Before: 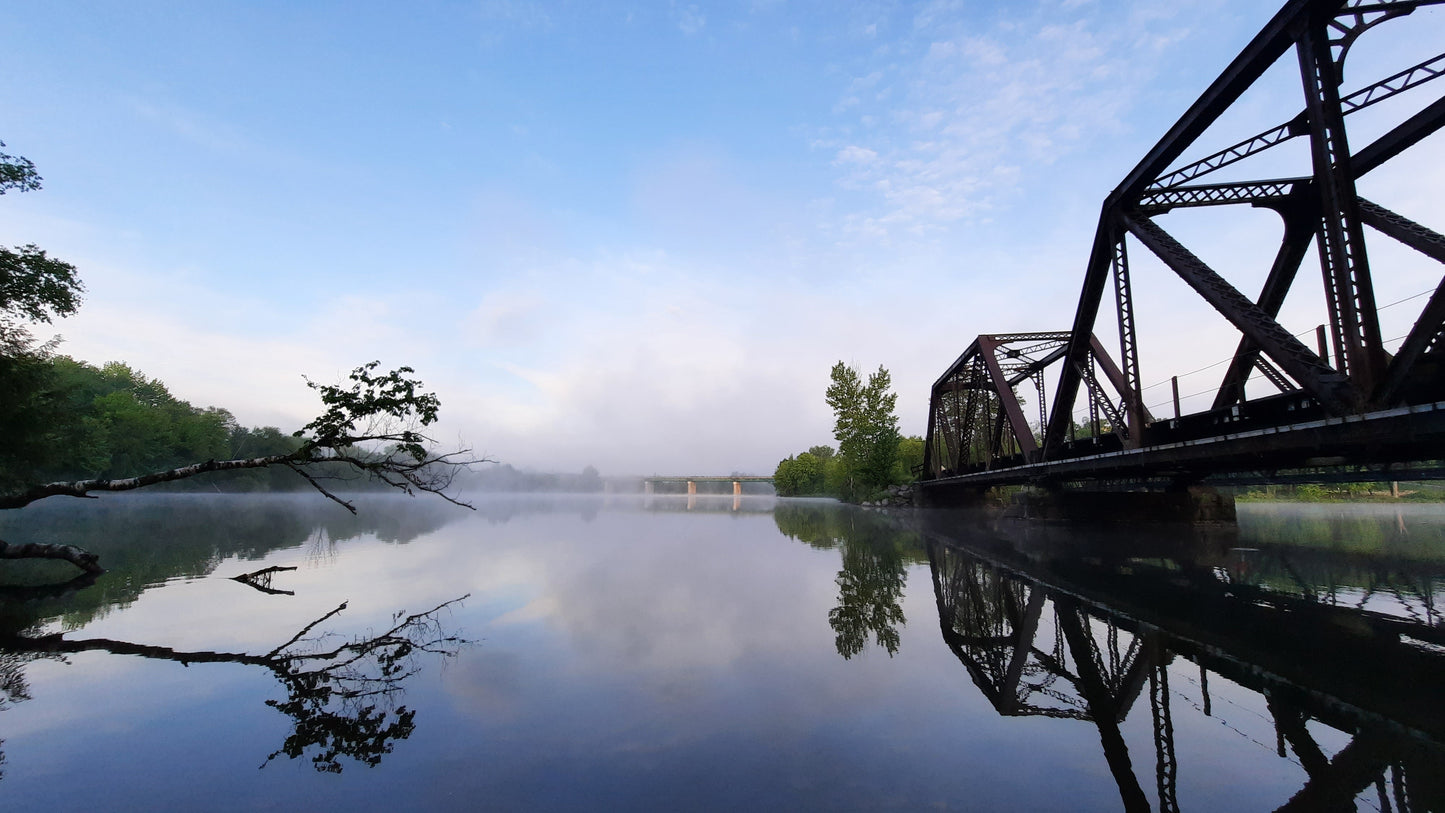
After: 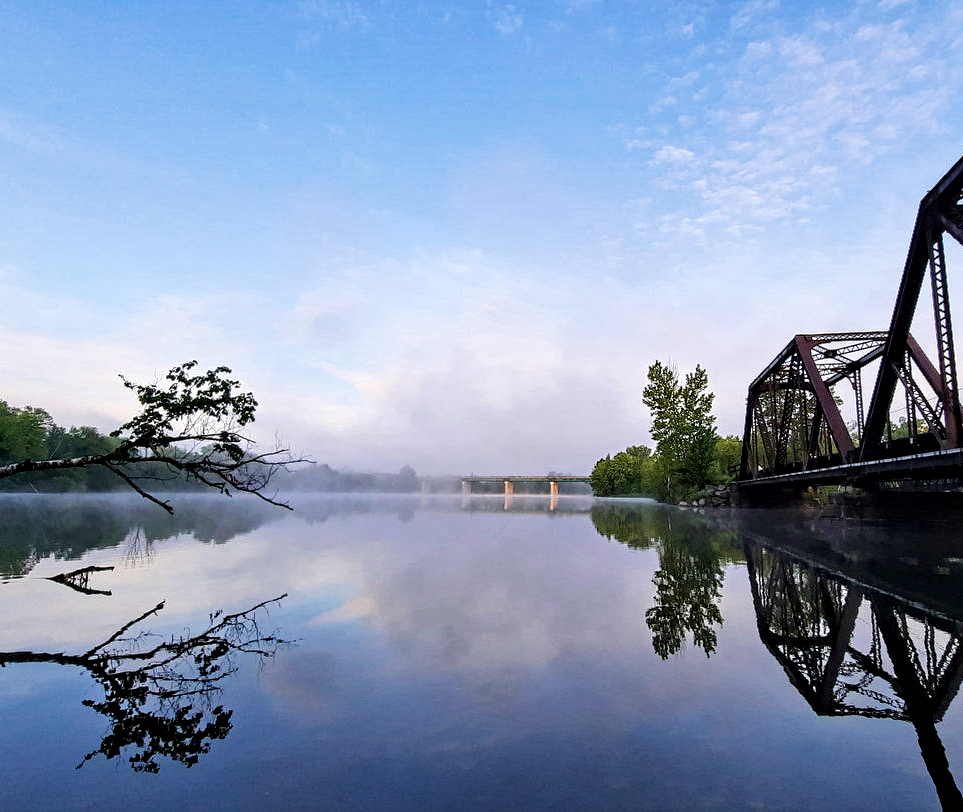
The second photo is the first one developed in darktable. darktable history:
exposure: compensate highlight preservation false
contrast equalizer: octaves 7, y [[0.5, 0.542, 0.583, 0.625, 0.667, 0.708], [0.5 ×6], [0.5 ×6], [0 ×6], [0 ×6]]
velvia: strength 45%
crop and rotate: left 12.673%, right 20.66%
